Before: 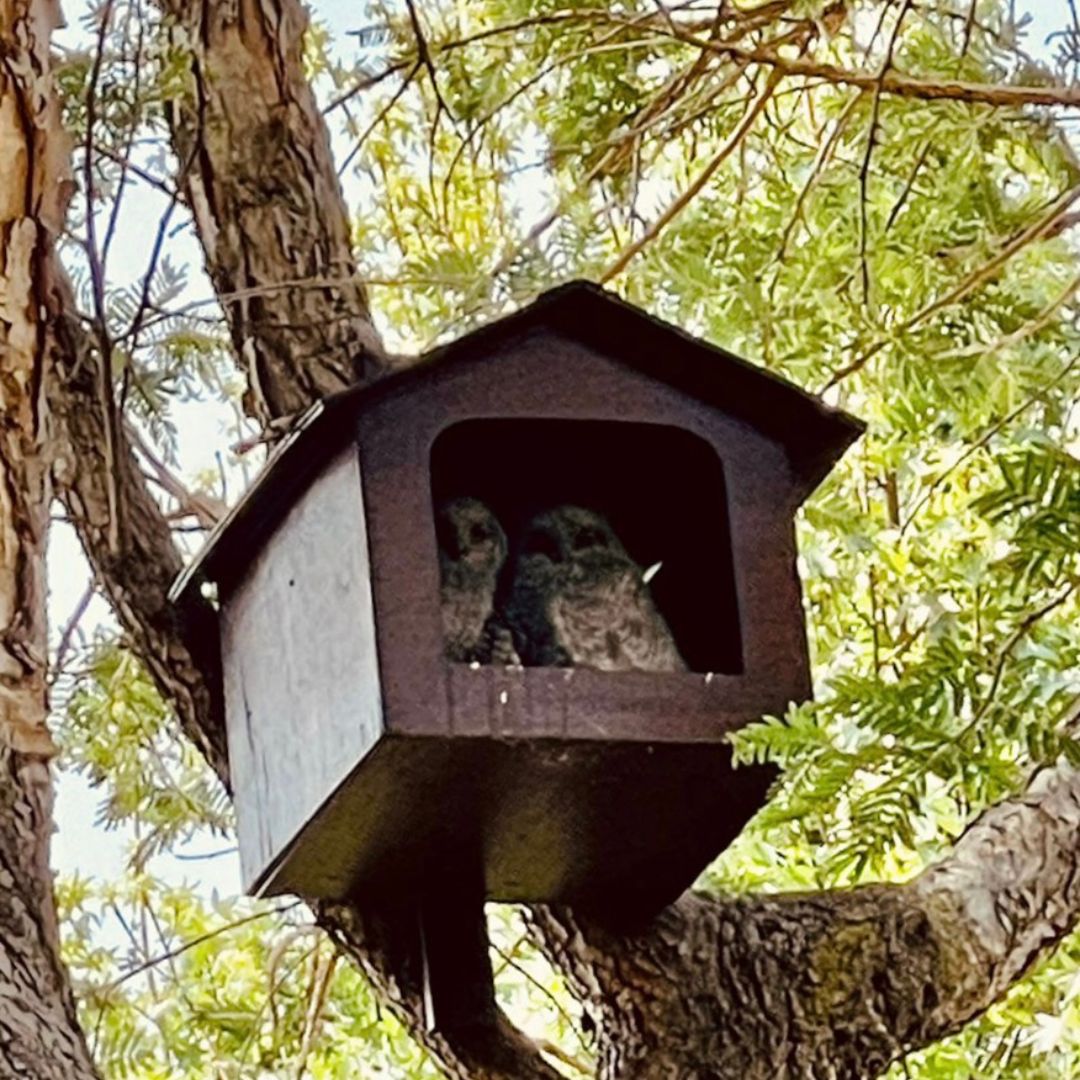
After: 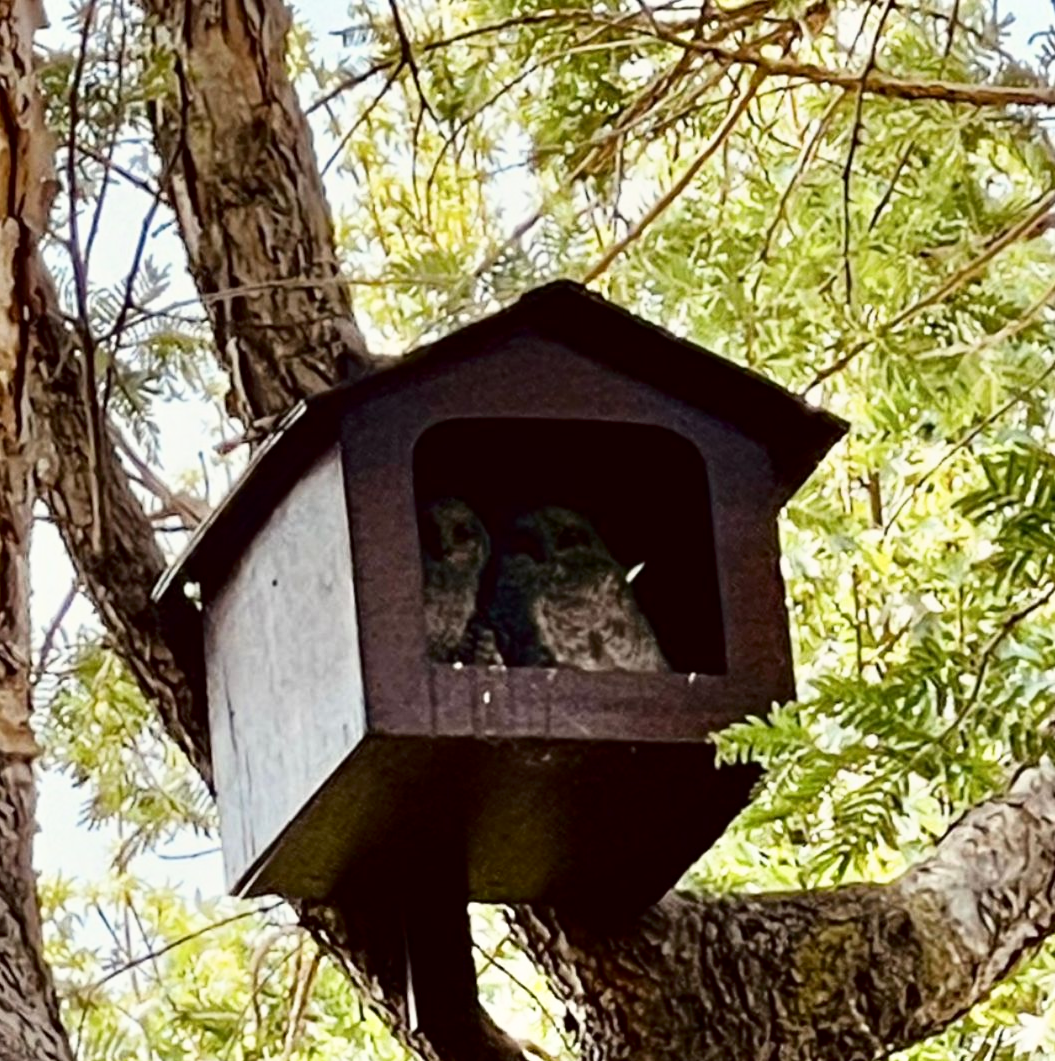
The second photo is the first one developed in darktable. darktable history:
crop and rotate: left 1.653%, right 0.571%, bottom 1.676%
shadows and highlights: shadows -62.19, white point adjustment -5.17, highlights 61.77
